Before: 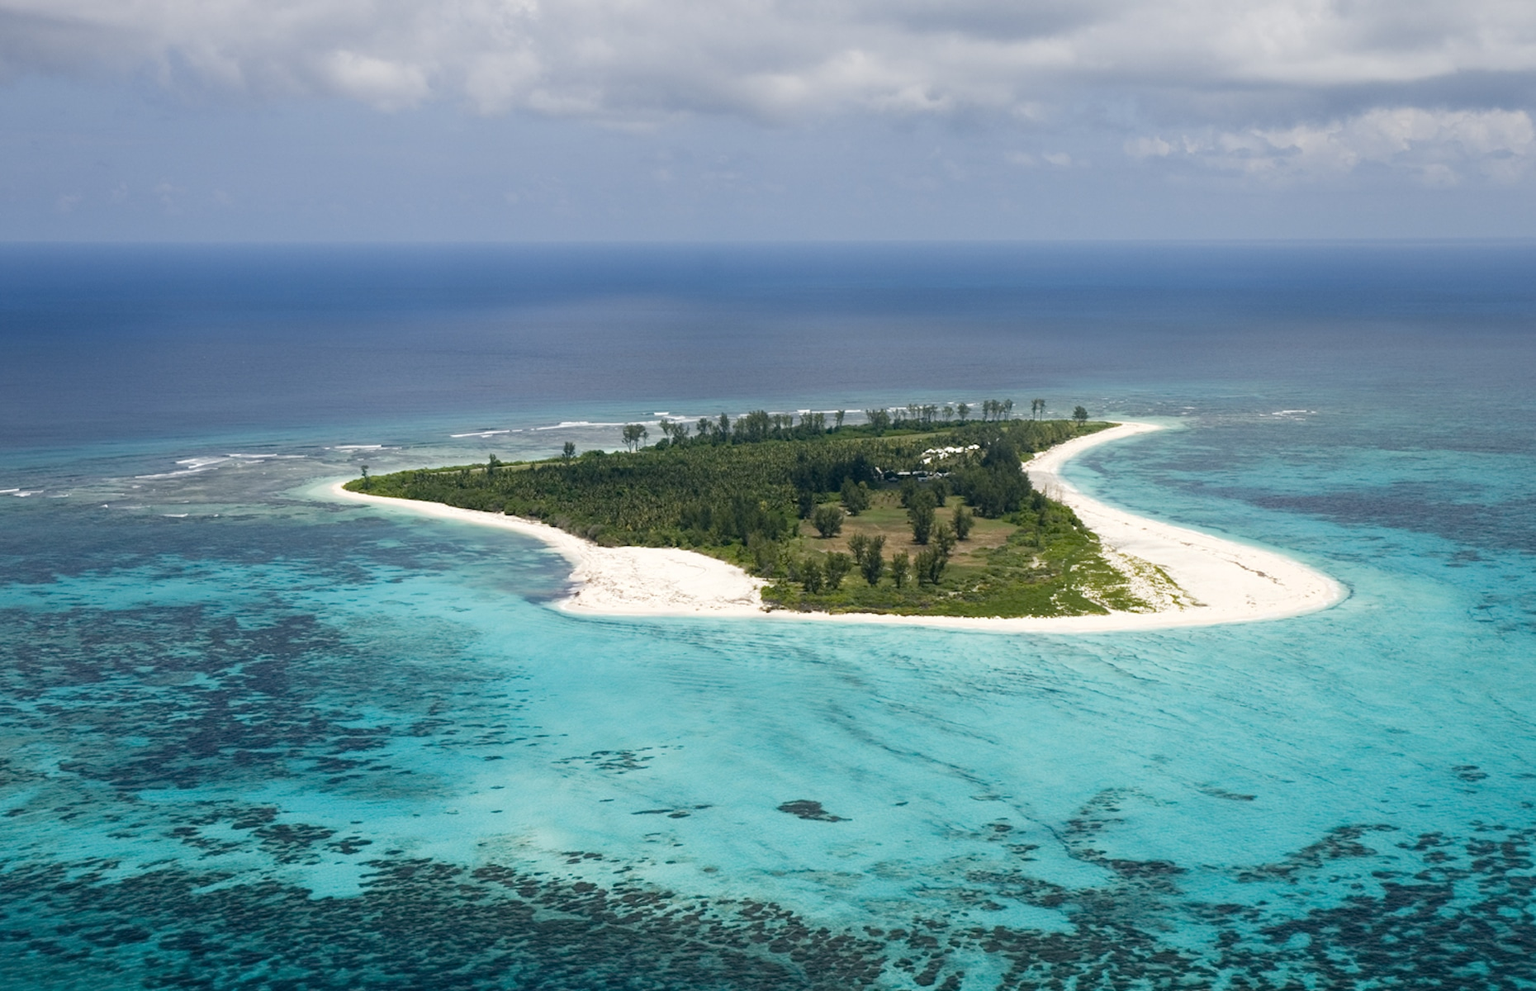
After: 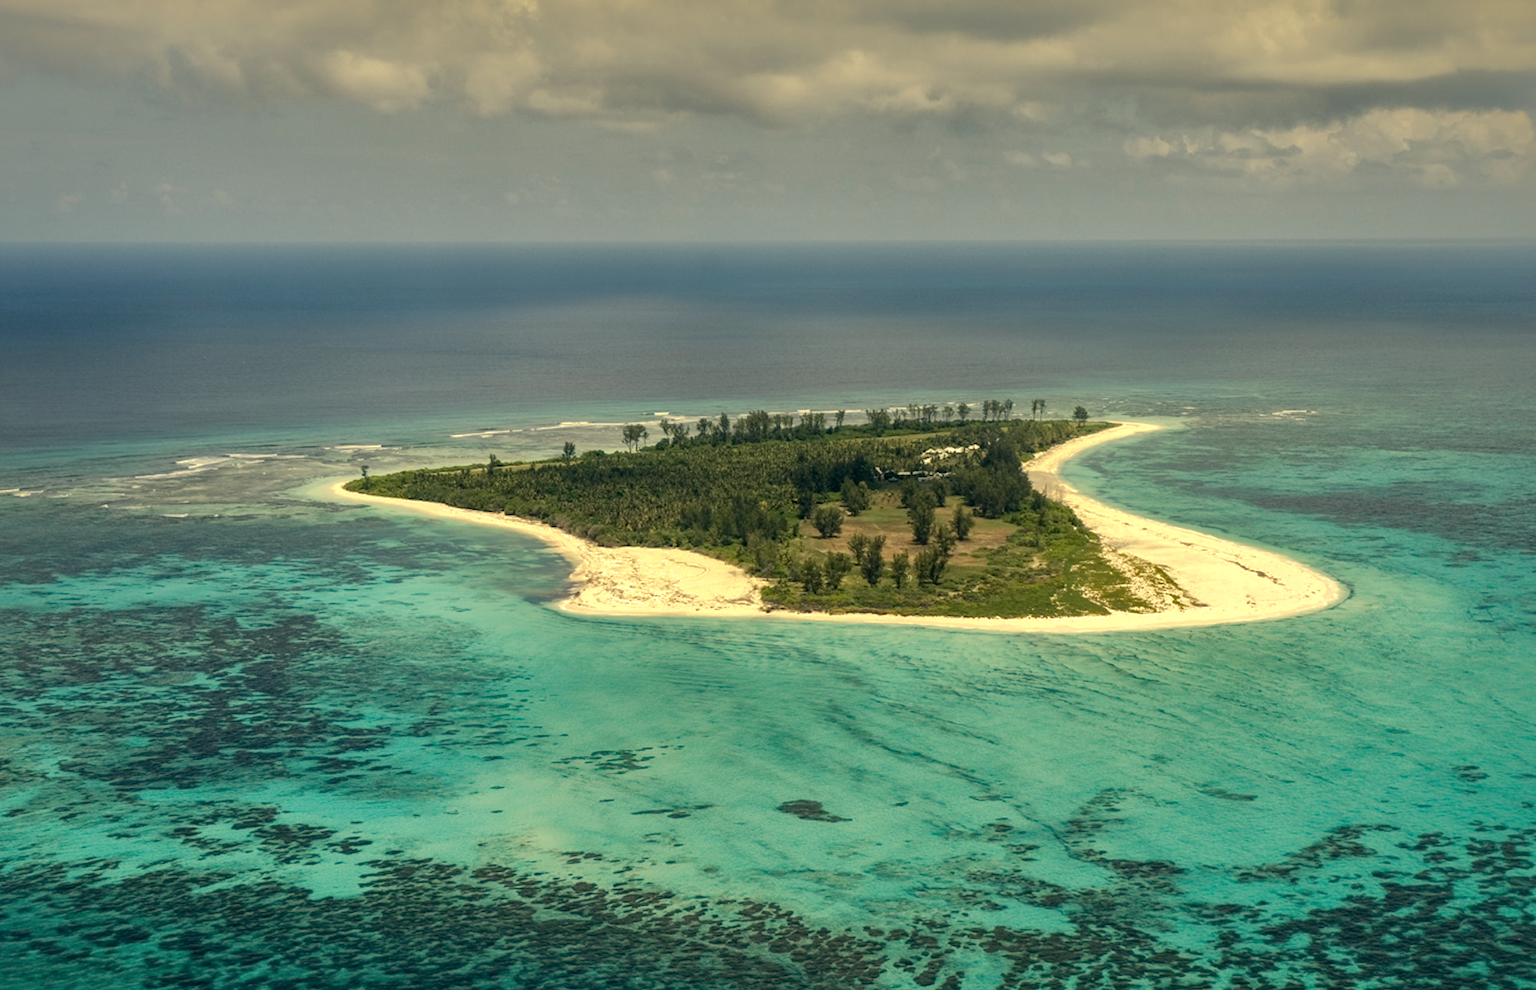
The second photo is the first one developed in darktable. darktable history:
local contrast: on, module defaults
shadows and highlights: shadows 38.43, highlights -74.54
white balance: red 1.08, blue 0.791
